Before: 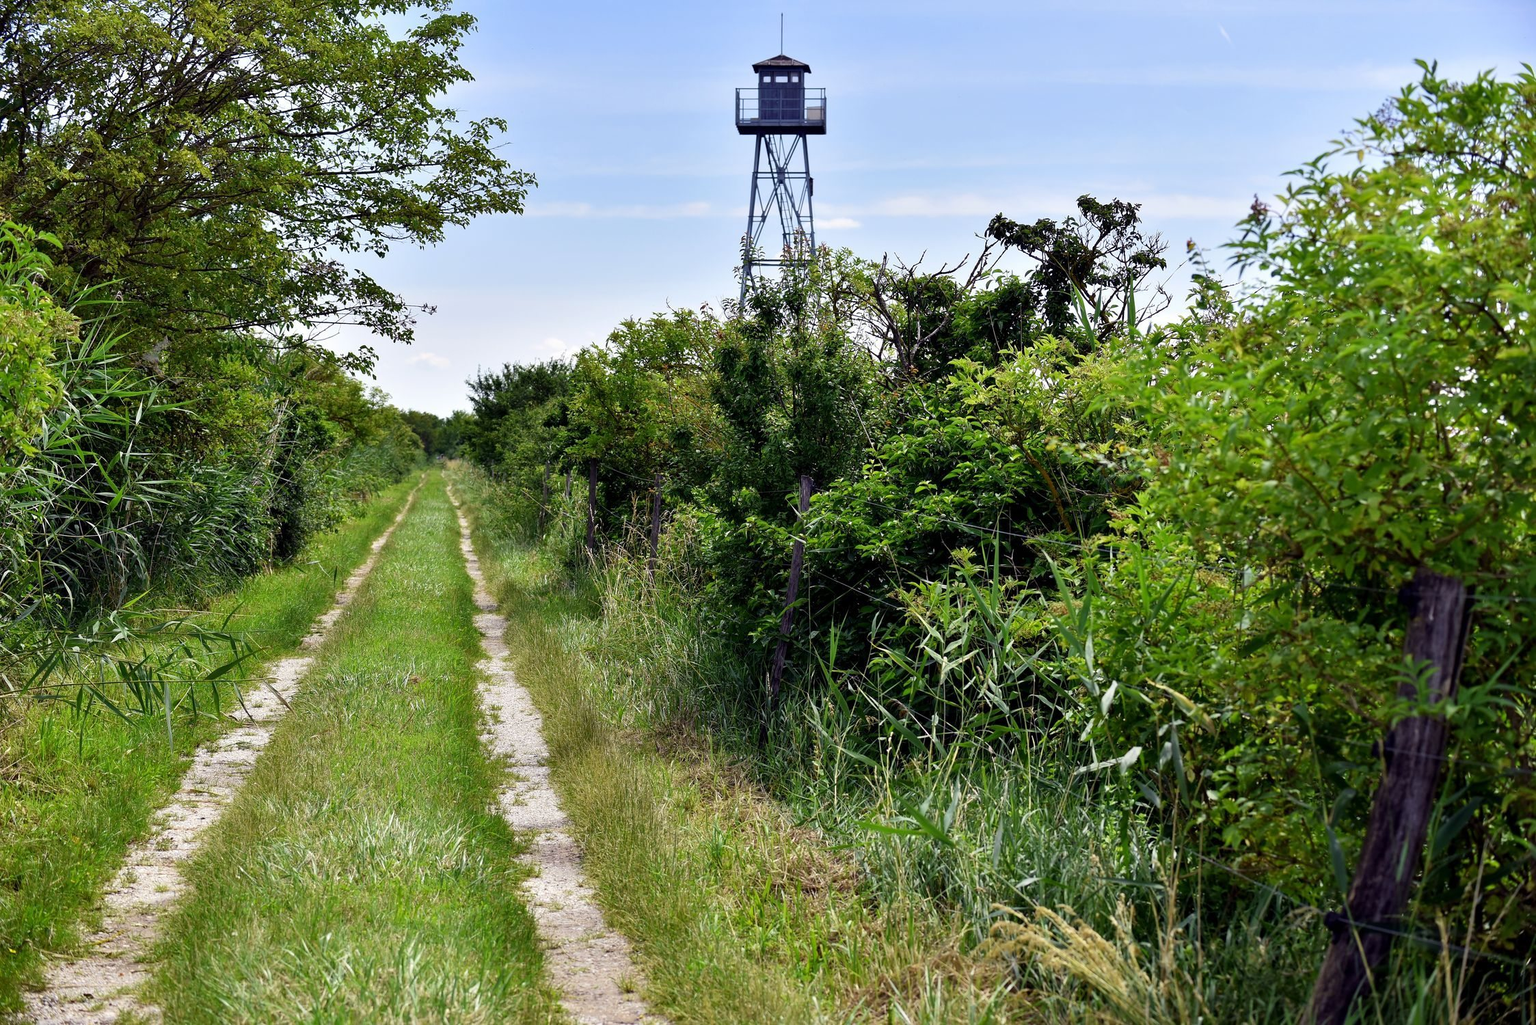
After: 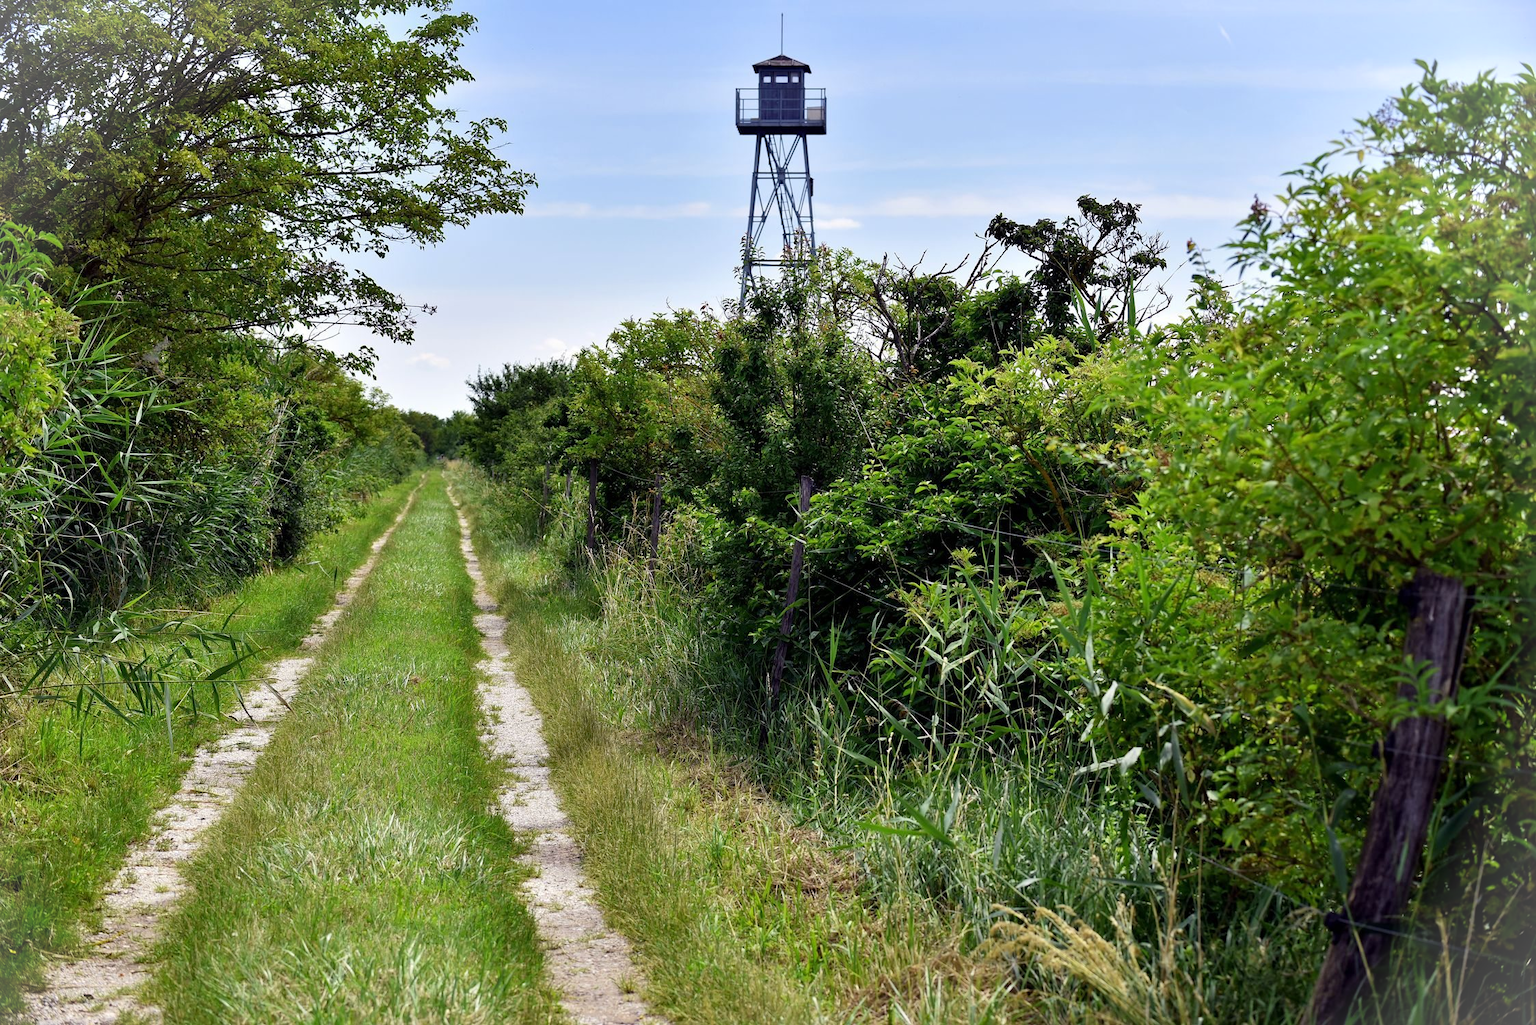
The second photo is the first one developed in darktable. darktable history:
vignetting: fall-off start 100.18%, fall-off radius 71.85%, brightness 0.281, saturation 0, center (-0.035, 0.144), width/height ratio 1.171
